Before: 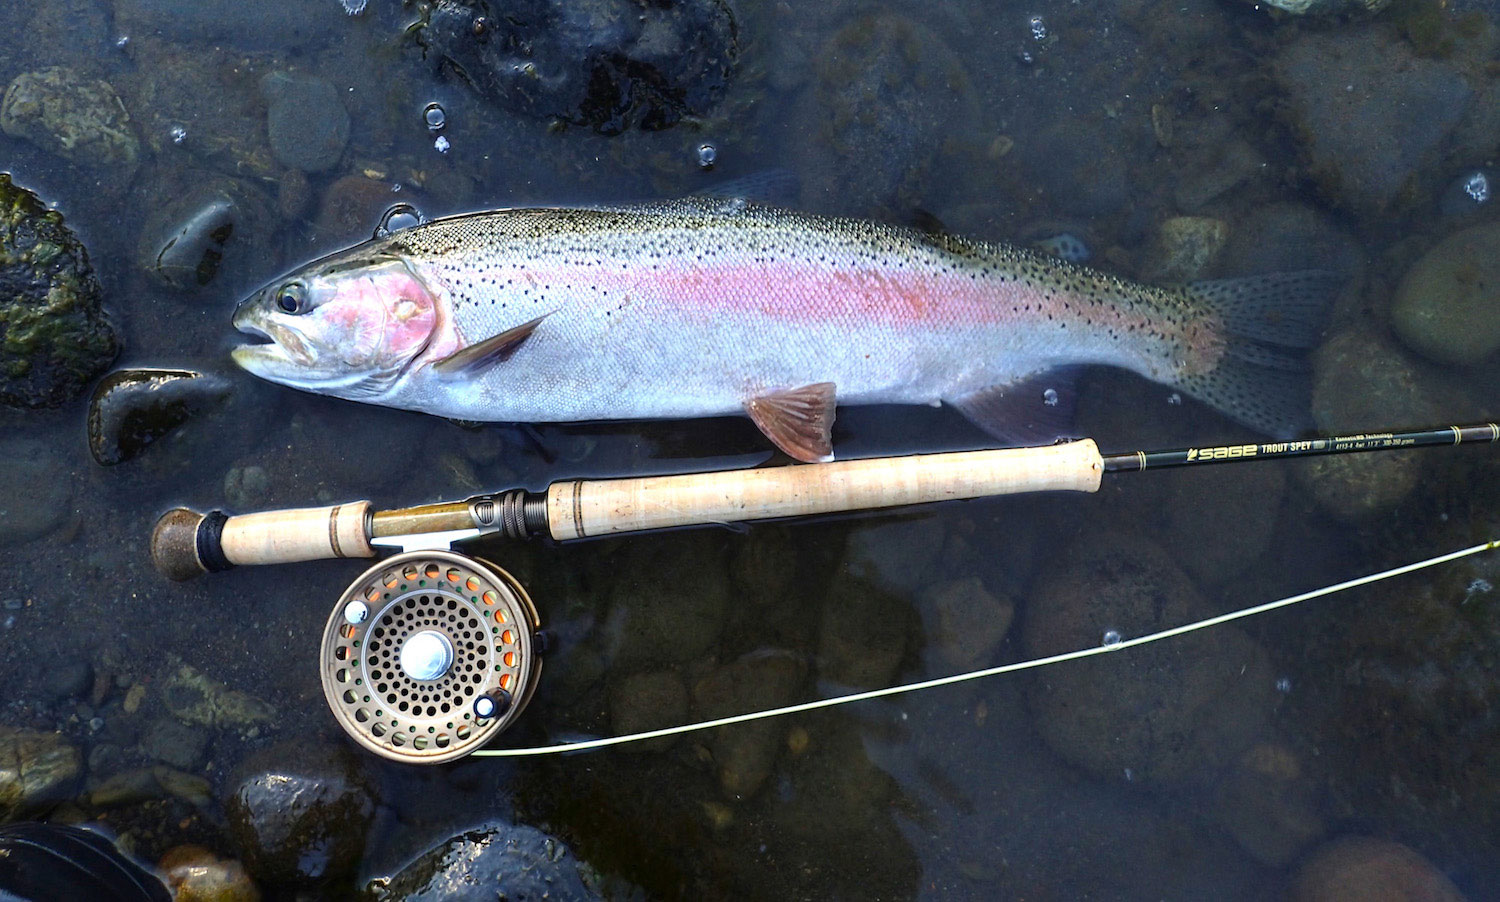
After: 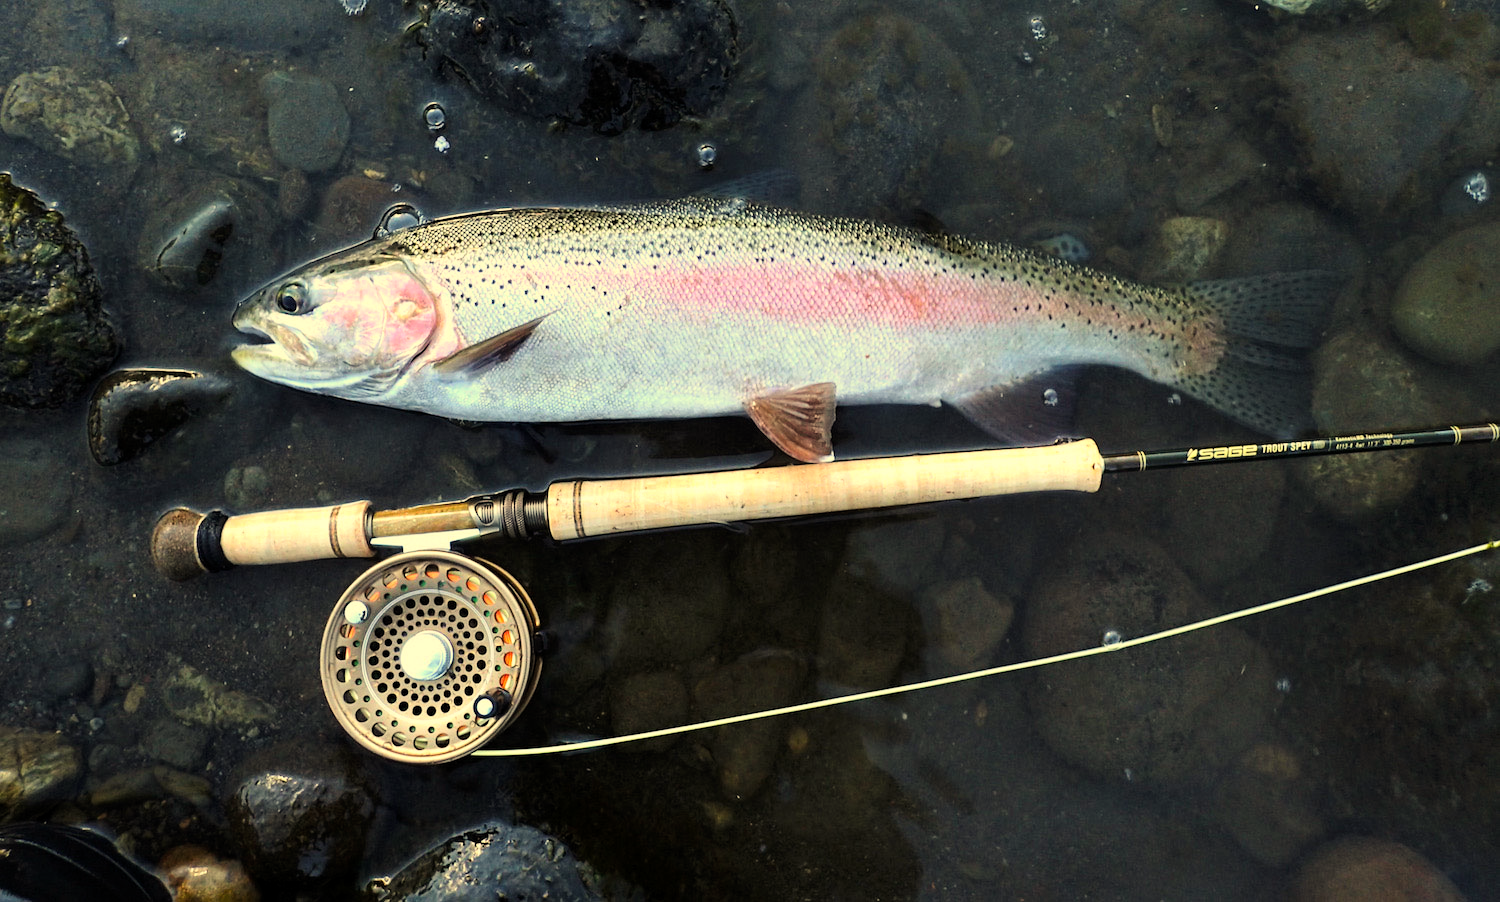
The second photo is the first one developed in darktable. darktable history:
white balance: red 1.08, blue 0.791
tone curve: curves: ch0 [(0.021, 0) (0.104, 0.052) (0.496, 0.526) (0.737, 0.783) (1, 1)], color space Lab, linked channels, preserve colors none
